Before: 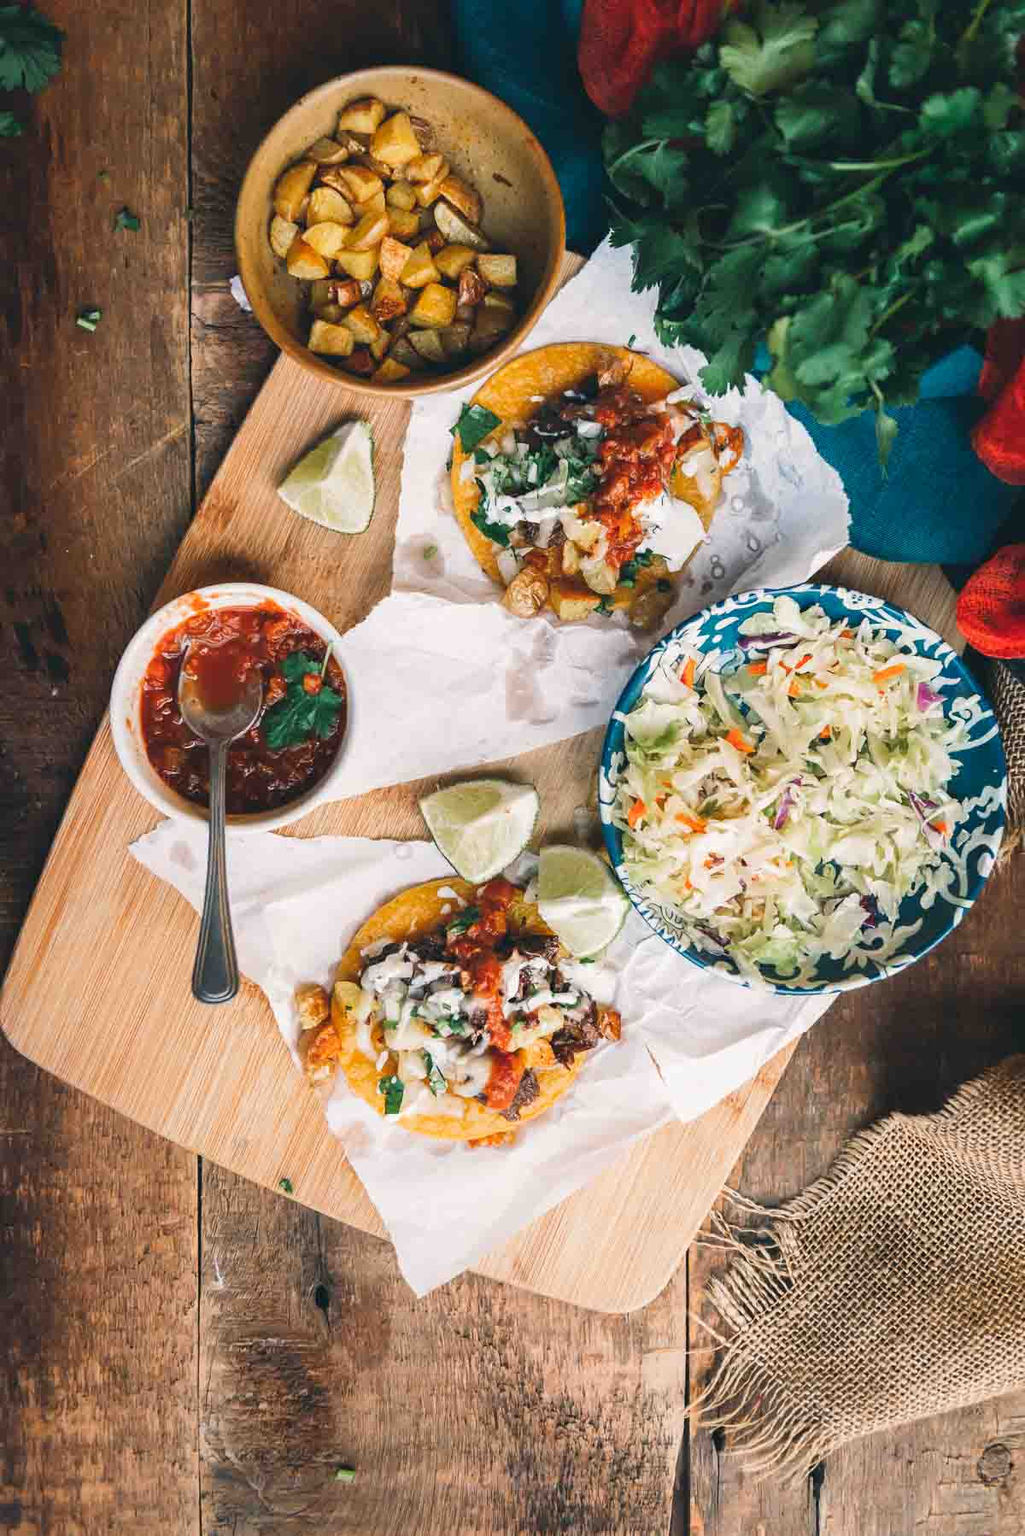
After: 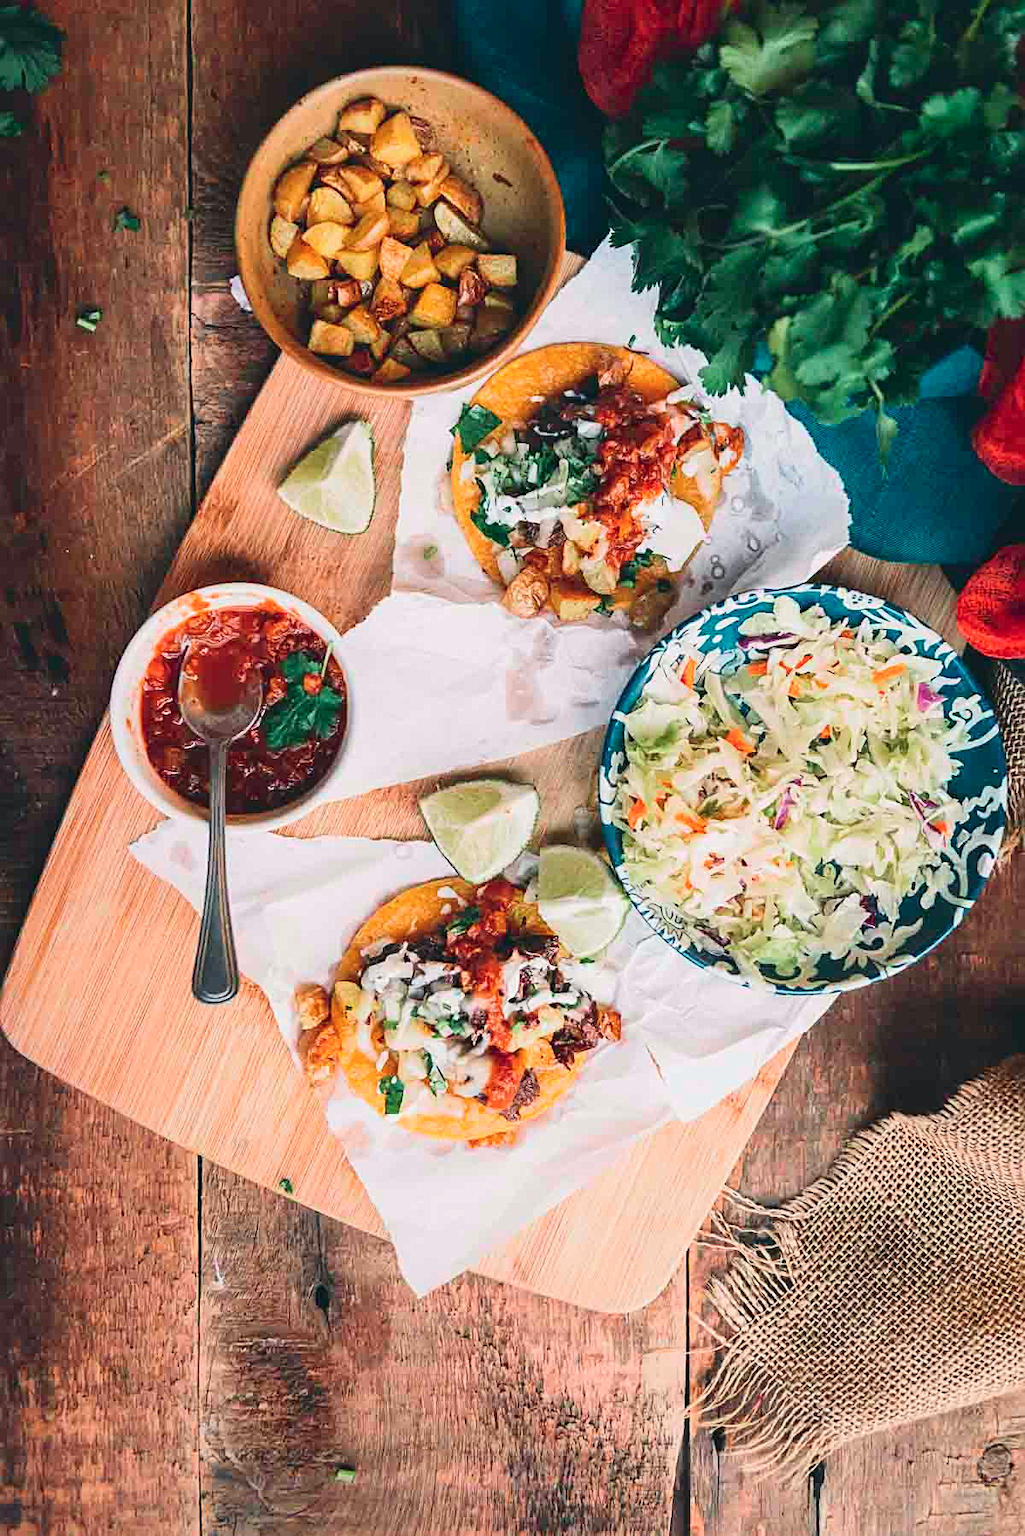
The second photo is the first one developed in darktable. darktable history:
sharpen: radius 2.167, amount 0.381, threshold 0
tone curve: curves: ch0 [(0, 0.025) (0.15, 0.143) (0.452, 0.486) (0.751, 0.788) (1, 0.961)]; ch1 [(0, 0) (0.43, 0.408) (0.476, 0.469) (0.497, 0.494) (0.546, 0.571) (0.566, 0.607) (0.62, 0.657) (1, 1)]; ch2 [(0, 0) (0.386, 0.397) (0.505, 0.498) (0.547, 0.546) (0.579, 0.58) (1, 1)], color space Lab, independent channels, preserve colors none
